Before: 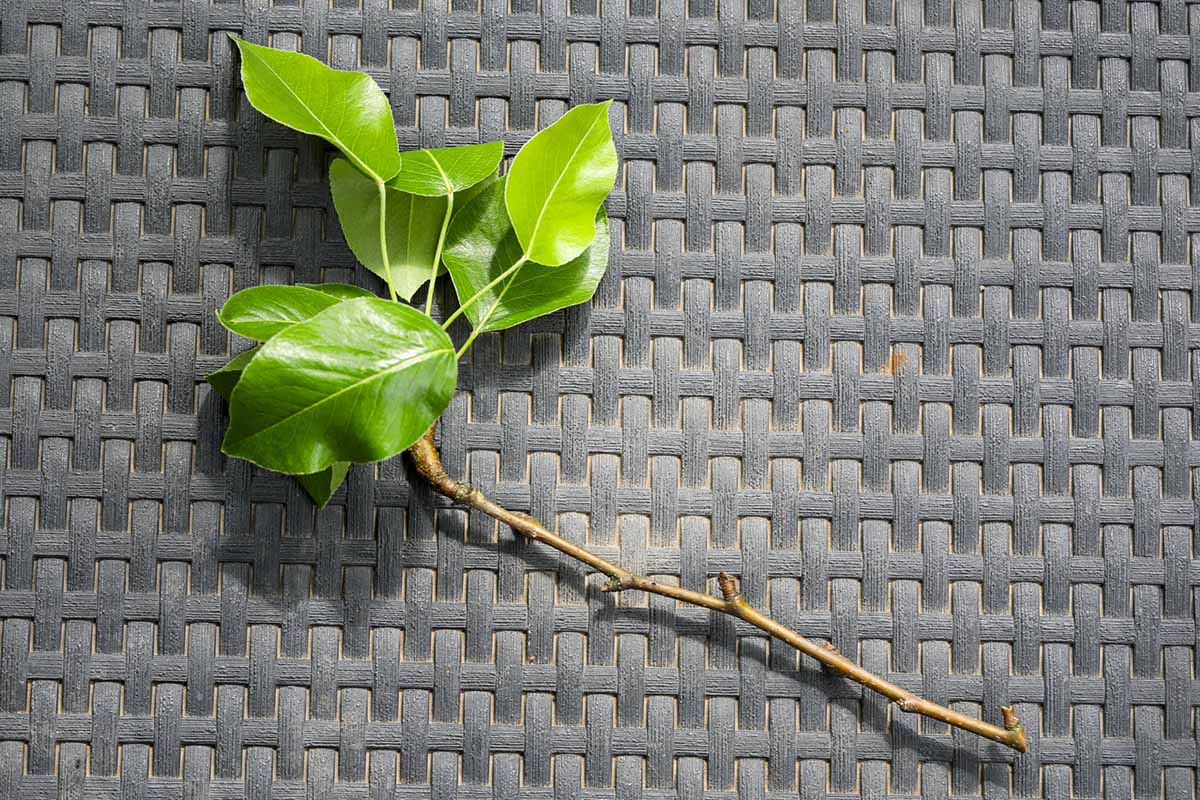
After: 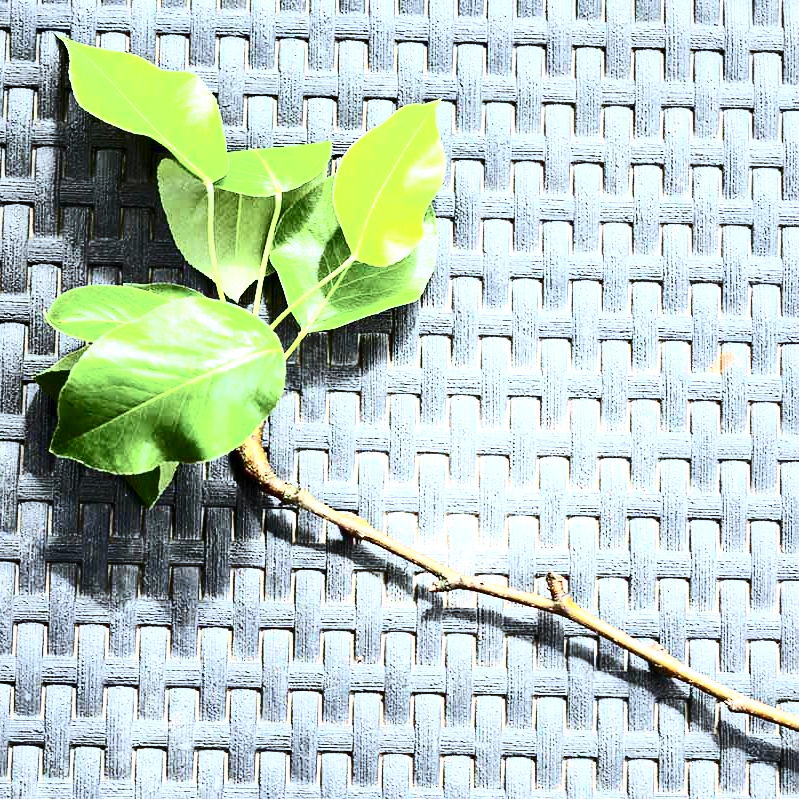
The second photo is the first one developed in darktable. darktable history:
exposure: exposure 1.215 EV, compensate highlight preservation false
crop and rotate: left 14.398%, right 18.958%
color correction: highlights a* -4.12, highlights b* -10.84
contrast brightness saturation: contrast 0.495, saturation -0.094
